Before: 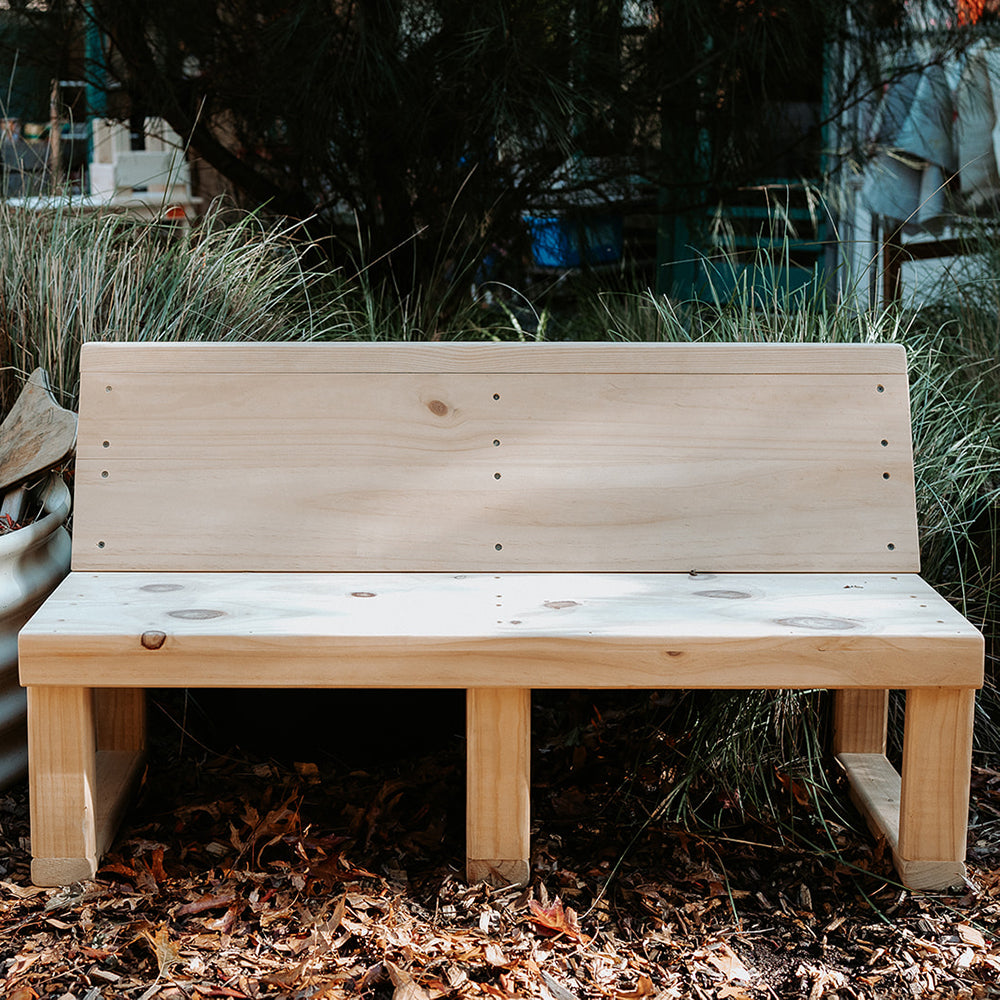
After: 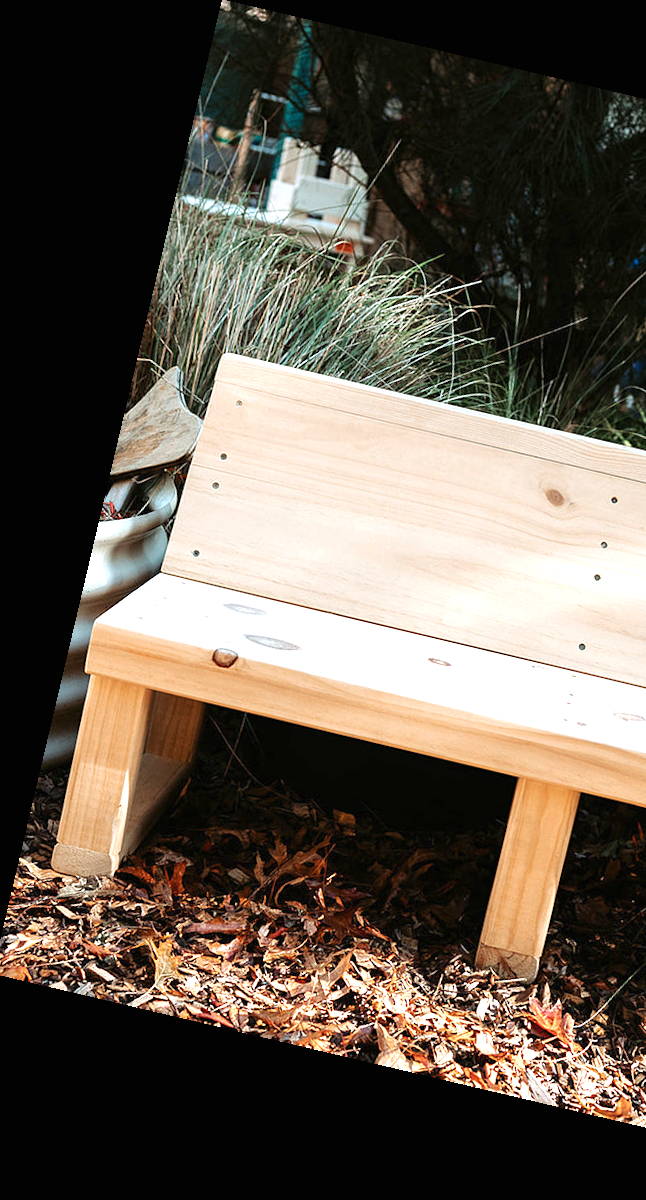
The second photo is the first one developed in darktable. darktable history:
exposure: black level correction 0, exposure 0.9 EV, compensate highlight preservation false
crop: left 0.587%, right 45.588%, bottom 0.086%
rotate and perspective: rotation 13.27°, automatic cropping off
